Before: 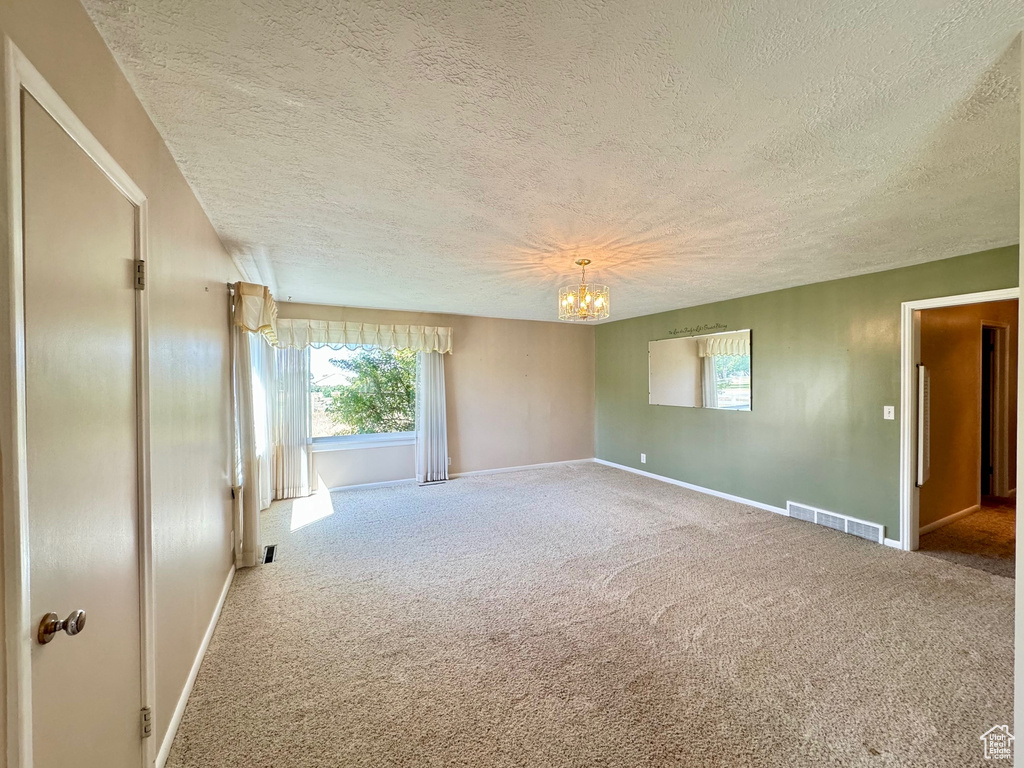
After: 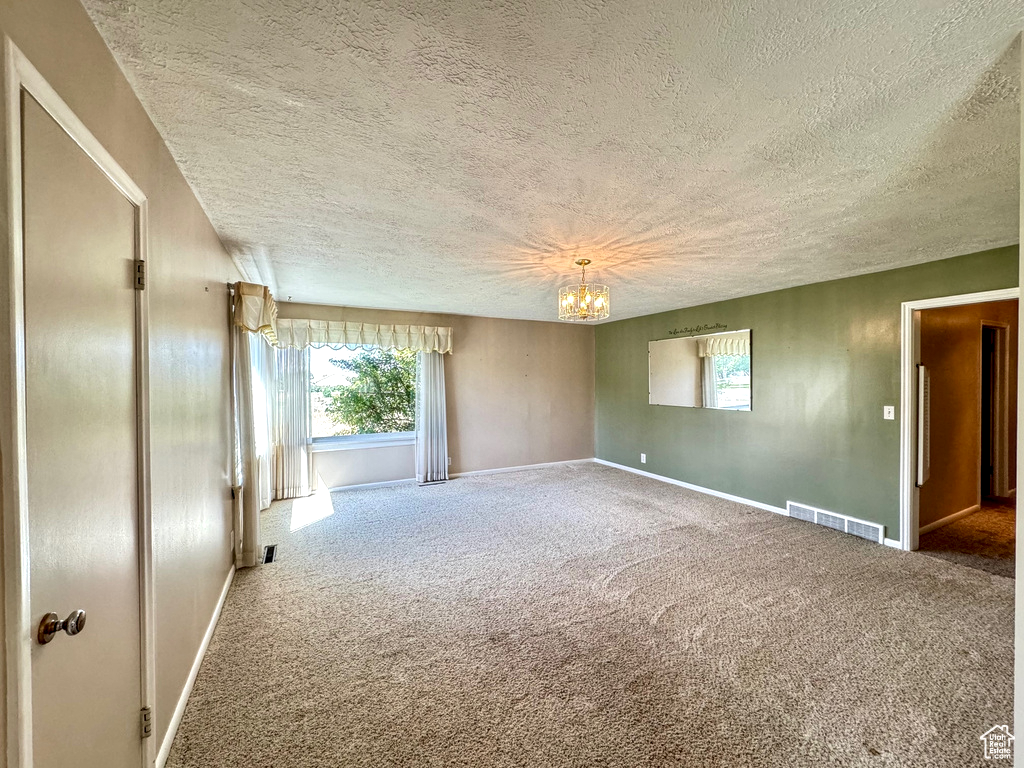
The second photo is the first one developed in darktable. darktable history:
local contrast: detail 150%
shadows and highlights: shadows 51.73, highlights -28.58, soften with gaussian
